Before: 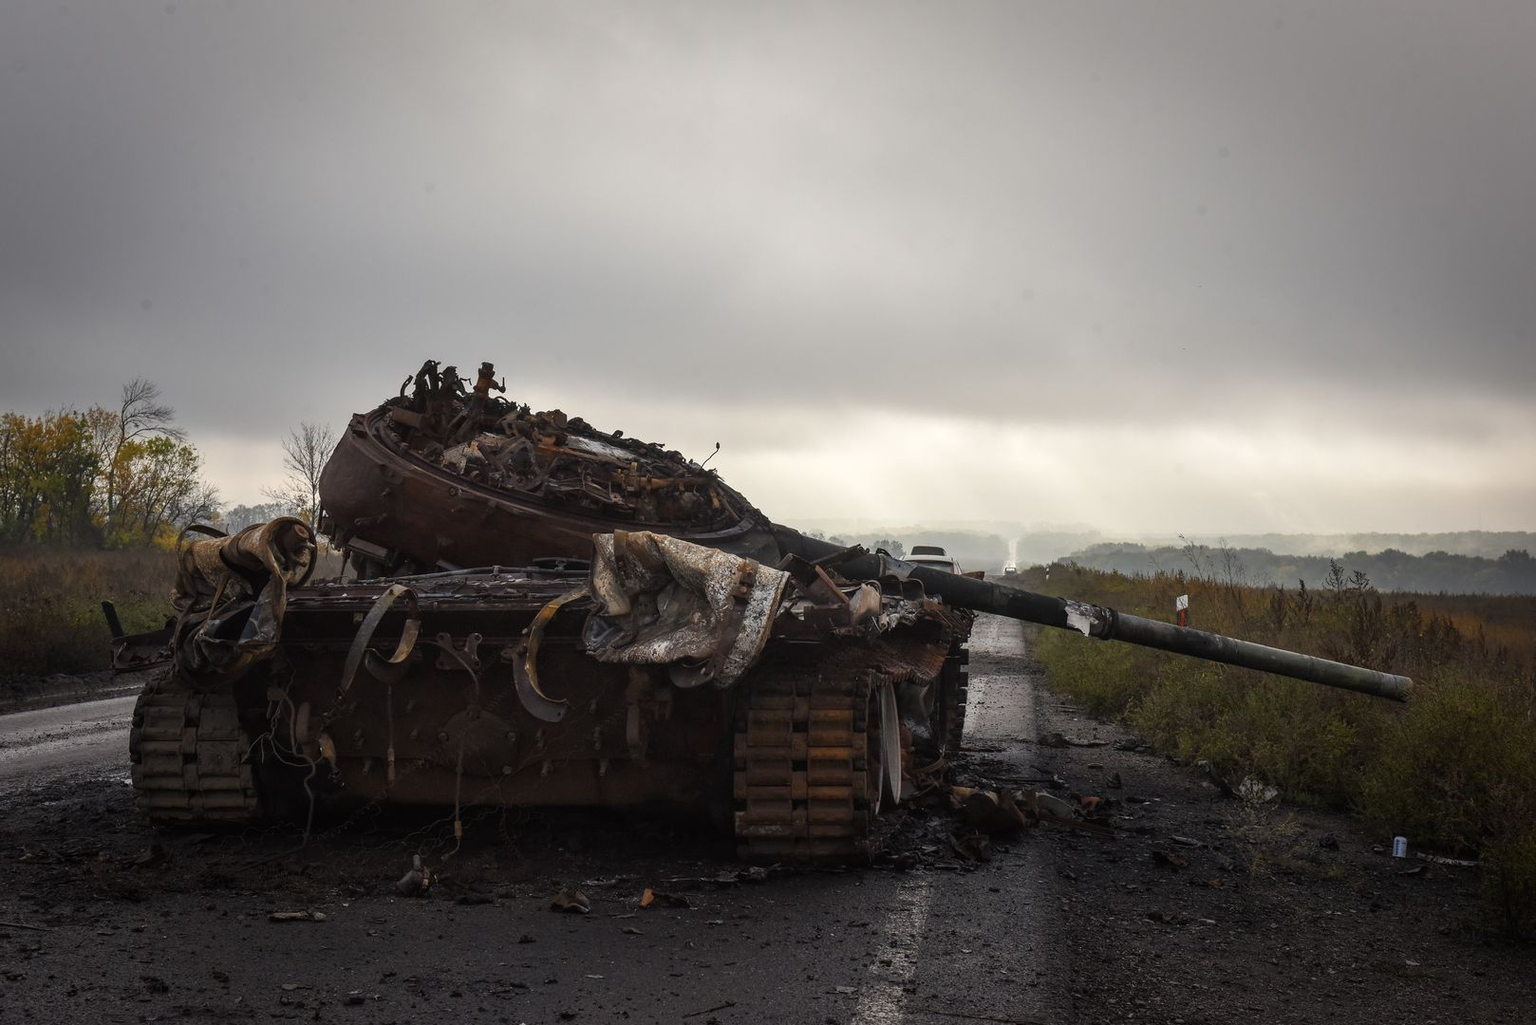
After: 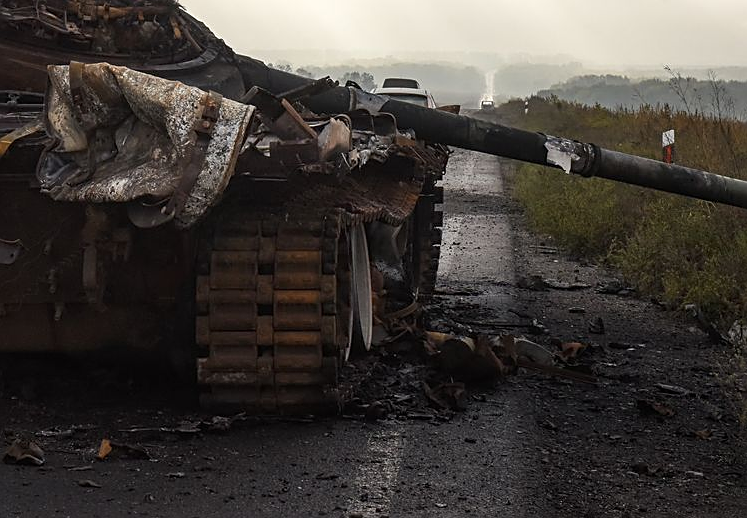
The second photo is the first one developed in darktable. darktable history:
sharpen: on, module defaults
exposure: compensate highlight preservation false
crop: left 35.711%, top 46.101%, right 18.075%, bottom 5.86%
